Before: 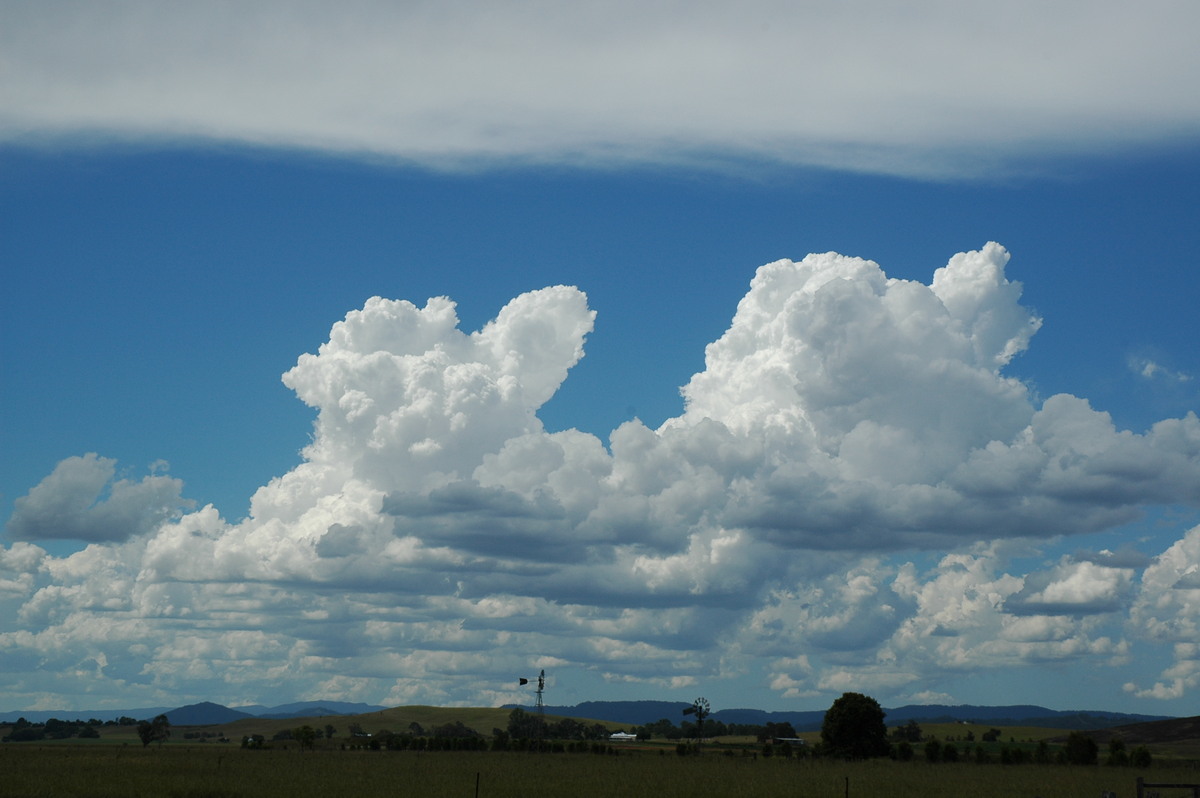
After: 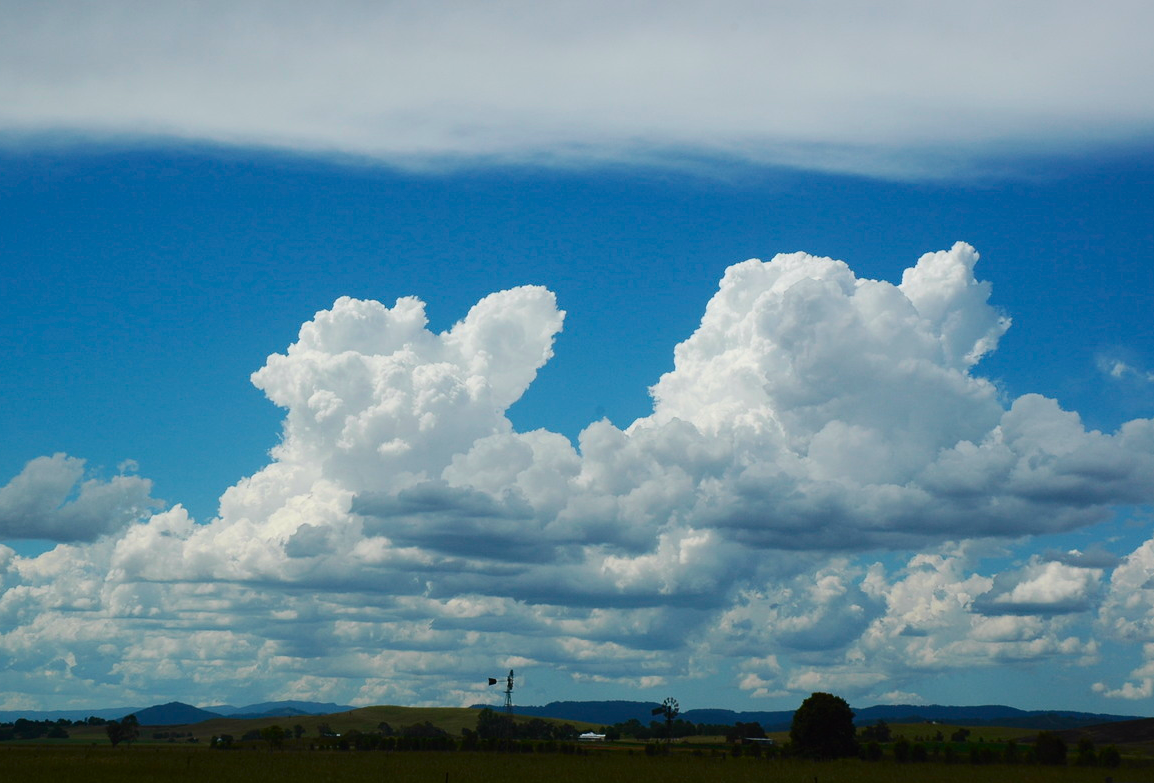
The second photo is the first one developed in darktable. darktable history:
tone curve: curves: ch0 [(0, 0.011) (0.139, 0.106) (0.295, 0.271) (0.499, 0.523) (0.739, 0.782) (0.857, 0.879) (1, 0.967)]; ch1 [(0, 0) (0.291, 0.229) (0.394, 0.365) (0.469, 0.456) (0.495, 0.497) (0.524, 0.53) (0.588, 0.62) (0.725, 0.779) (1, 1)]; ch2 [(0, 0) (0.125, 0.089) (0.35, 0.317) (0.437, 0.42) (0.502, 0.499) (0.537, 0.551) (0.613, 0.636) (1, 1)], color space Lab, independent channels, preserve colors none
crop and rotate: left 2.588%, right 1.229%, bottom 1.853%
